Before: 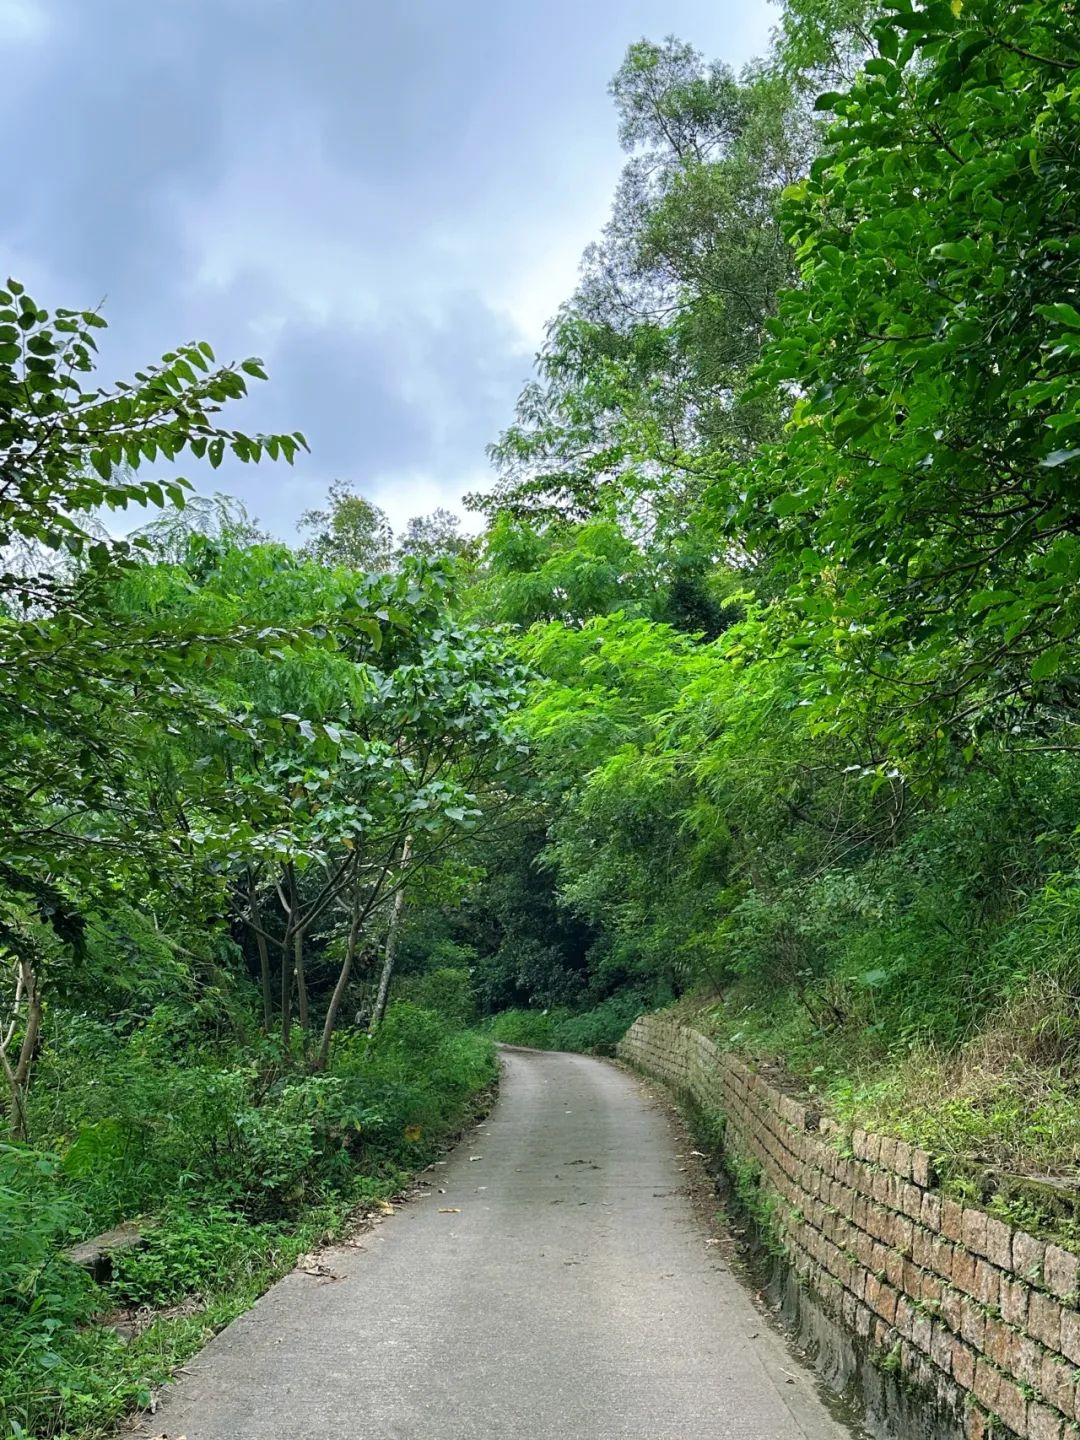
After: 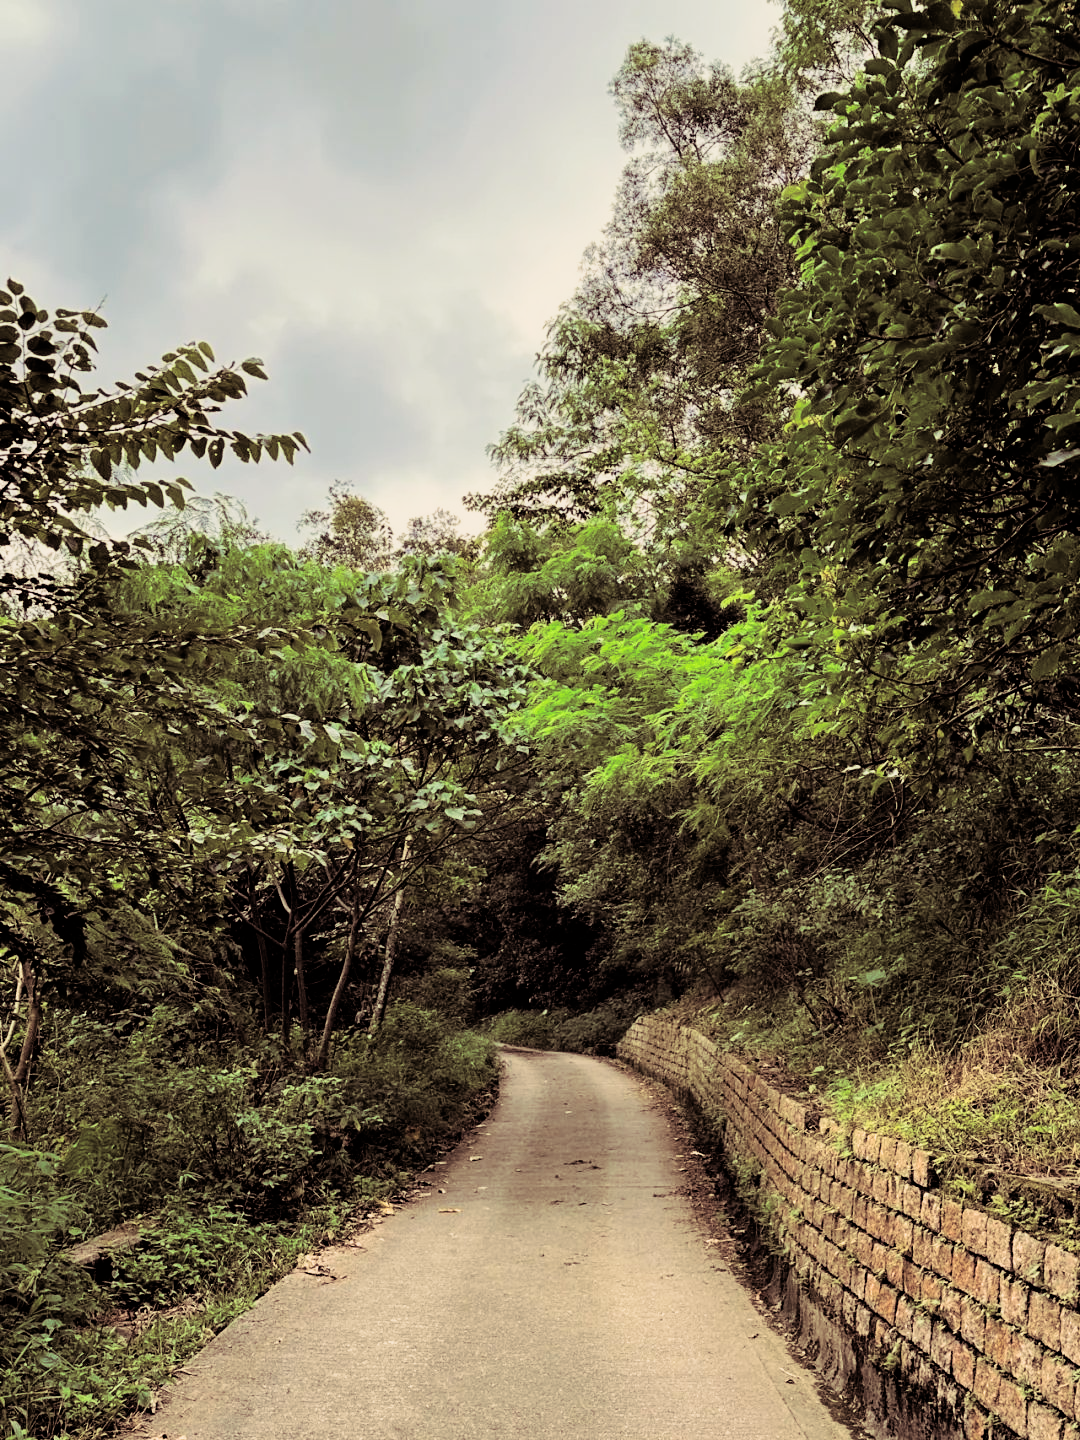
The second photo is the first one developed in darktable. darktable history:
split-toning: shadows › saturation 0.41, highlights › saturation 0, compress 33.55%
white balance: red 1.138, green 0.996, blue 0.812
filmic rgb: black relative exposure -5 EV, white relative exposure 3.5 EV, hardness 3.19, contrast 1.5, highlights saturation mix -50%
